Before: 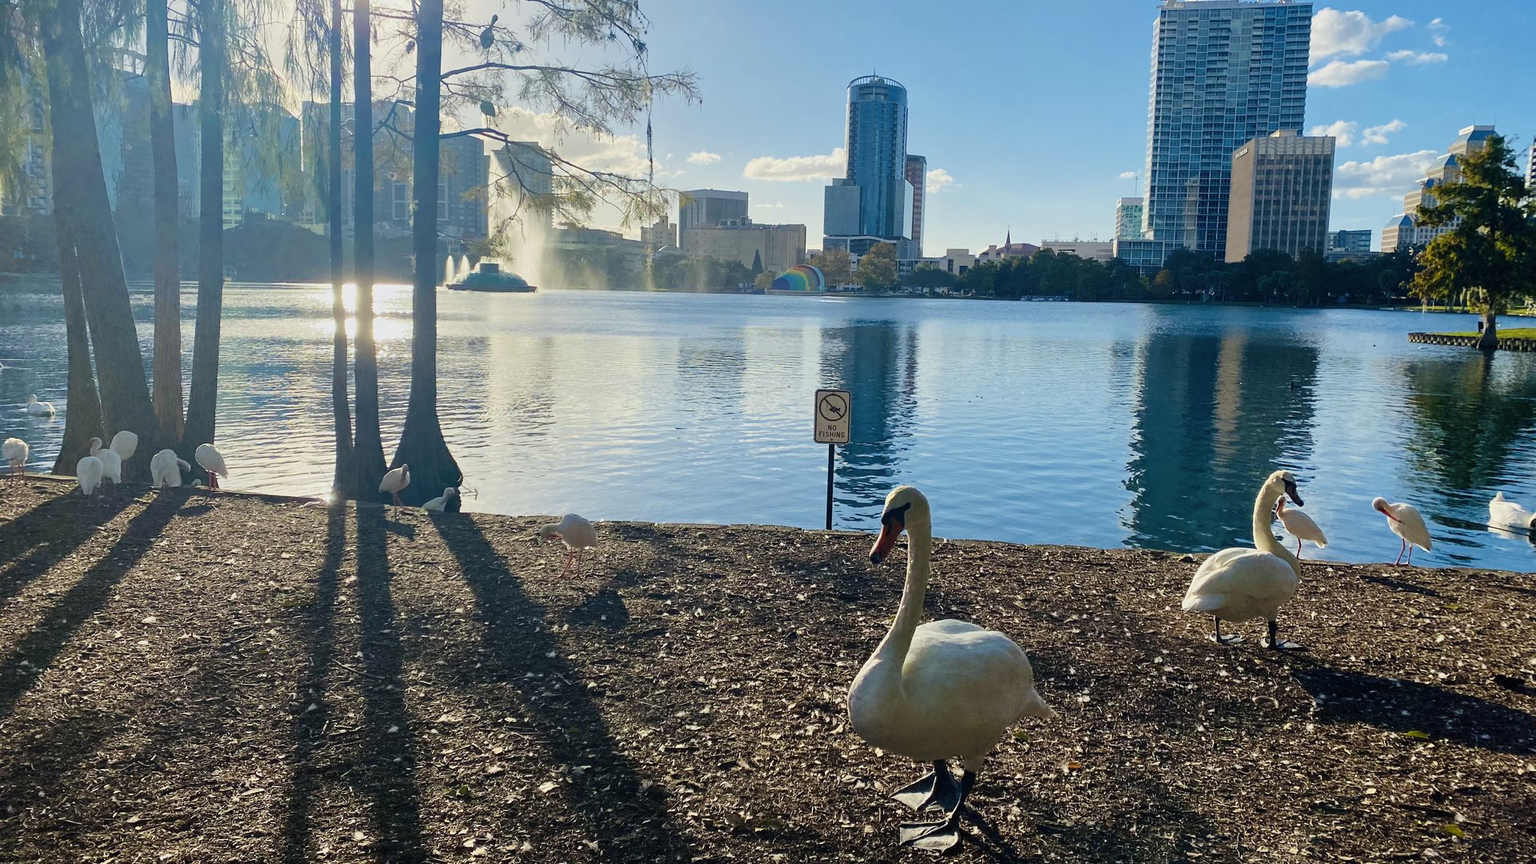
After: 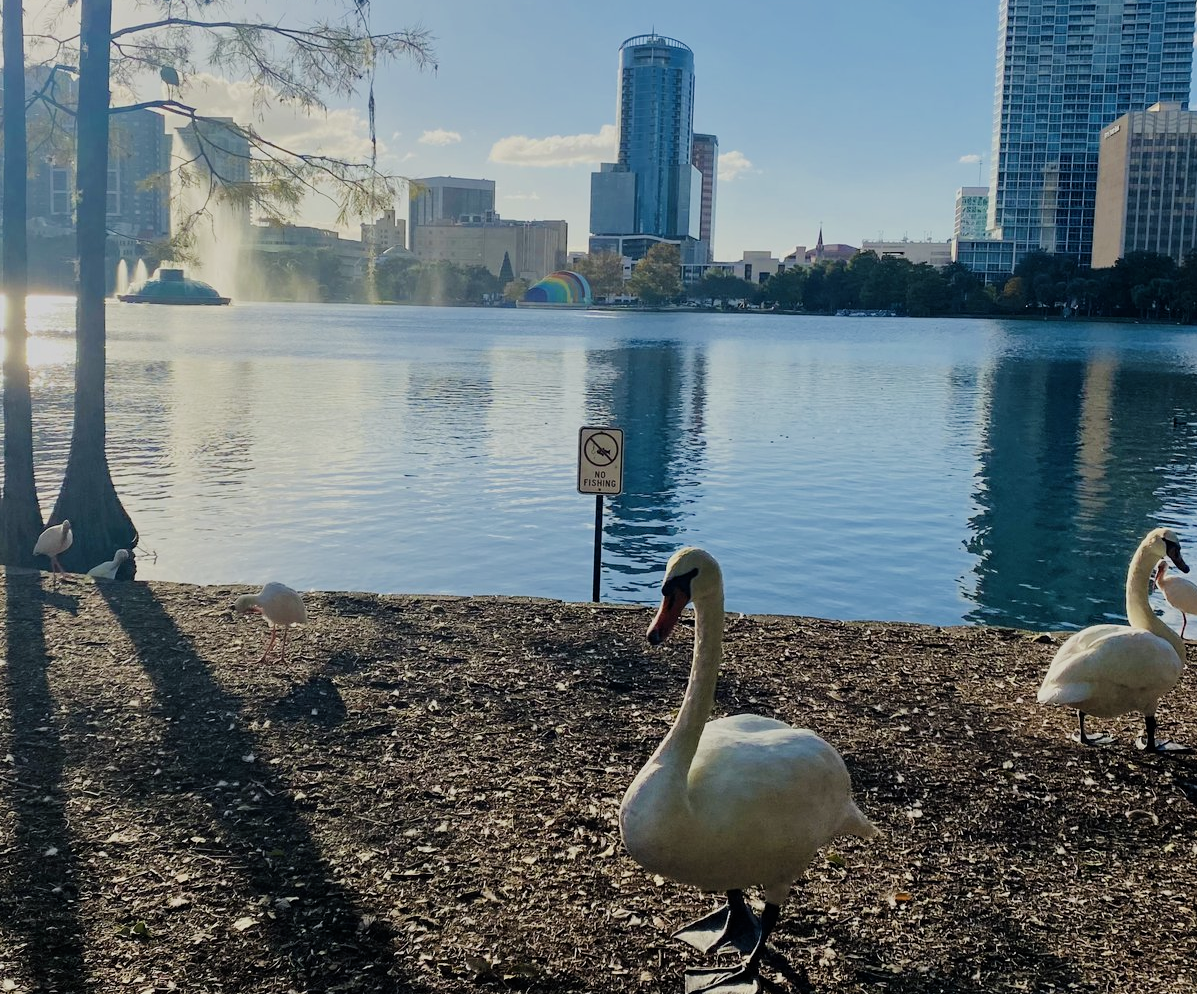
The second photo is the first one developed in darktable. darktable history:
crop and rotate: left 22.918%, top 5.629%, right 14.711%, bottom 2.247%
filmic rgb: white relative exposure 3.9 EV, hardness 4.26
